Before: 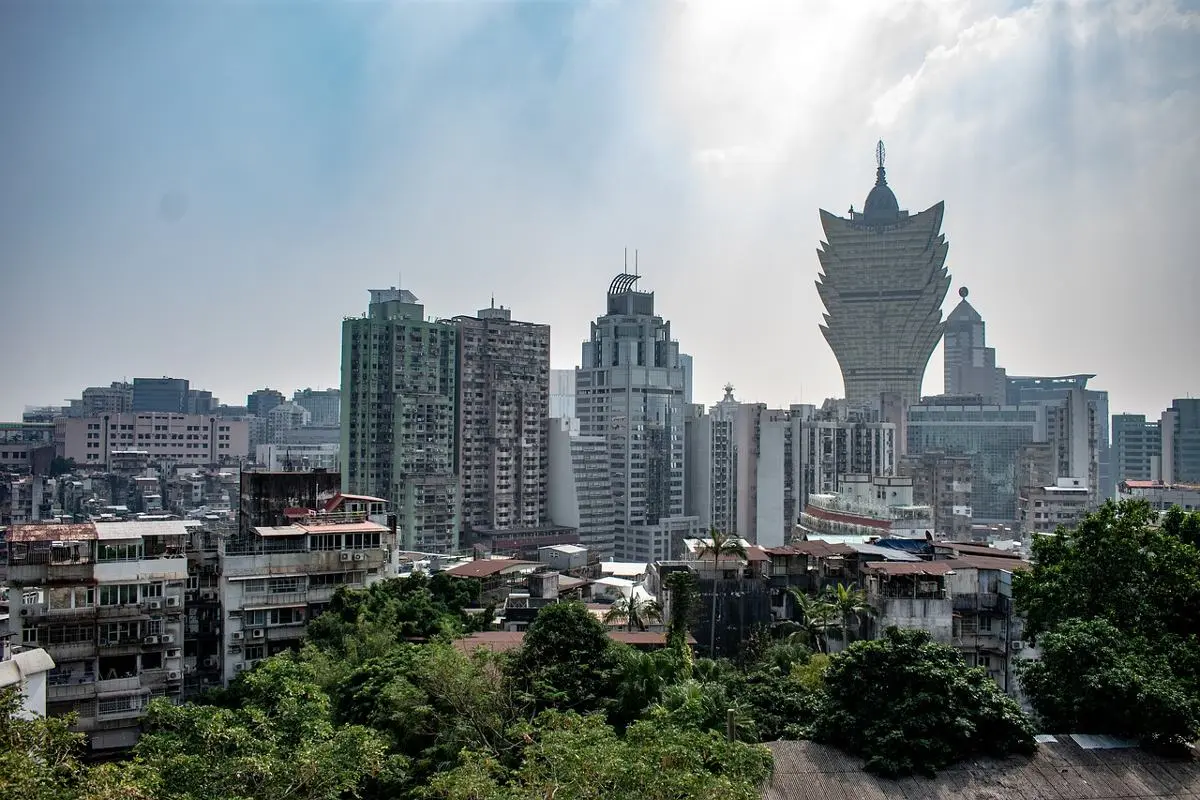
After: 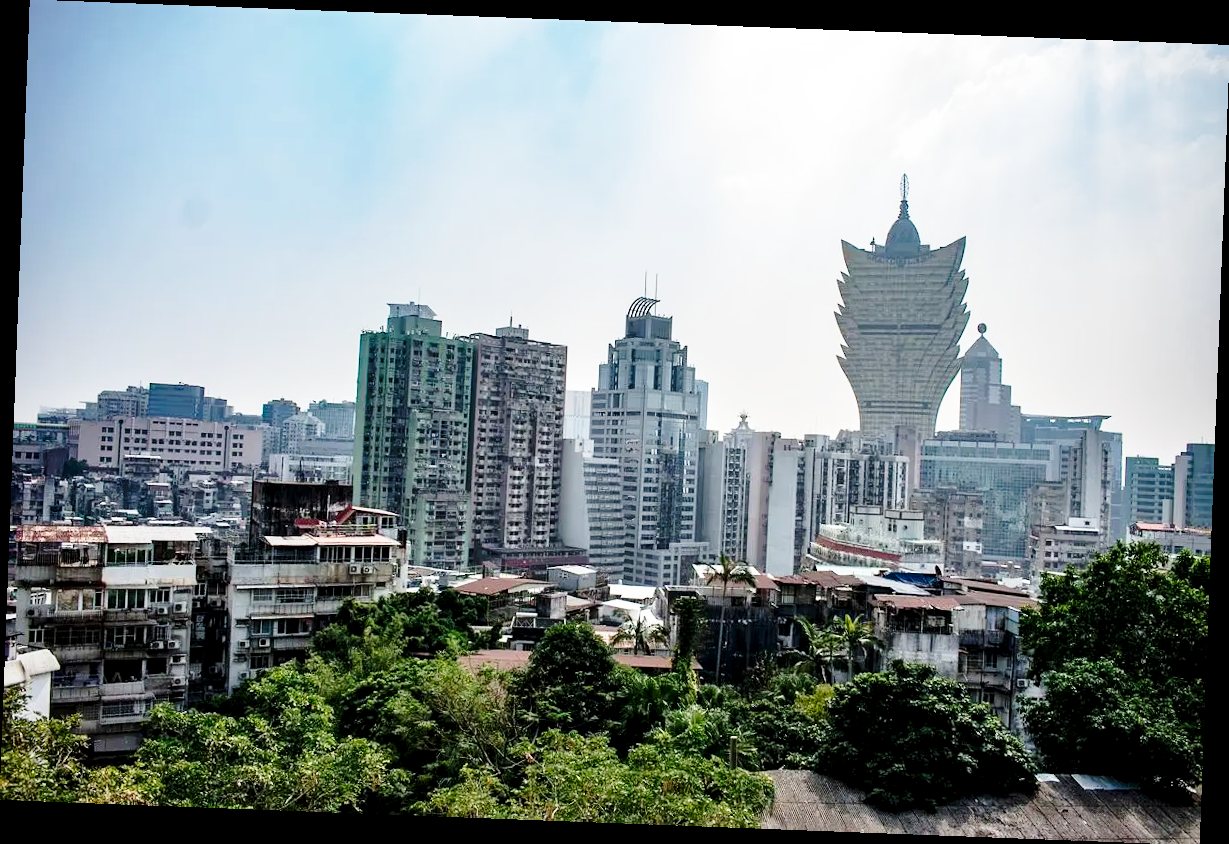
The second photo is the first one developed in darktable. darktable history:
white balance: red 1, blue 1
base curve: curves: ch0 [(0, 0) (0.028, 0.03) (0.121, 0.232) (0.46, 0.748) (0.859, 0.968) (1, 1)], preserve colors none
rotate and perspective: rotation 2.17°, automatic cropping off
color zones: curves: ch0 [(0, 0.5) (0.143, 0.52) (0.286, 0.5) (0.429, 0.5) (0.571, 0.5) (0.714, 0.5) (0.857, 0.5) (1, 0.5)]; ch1 [(0, 0.489) (0.155, 0.45) (0.286, 0.466) (0.429, 0.5) (0.571, 0.5) (0.714, 0.5) (0.857, 0.5) (1, 0.489)]
contrast brightness saturation: contrast 0.04, saturation 0.07
exposure: black level correction 0.004, exposure 0.014 EV, compensate highlight preservation false
